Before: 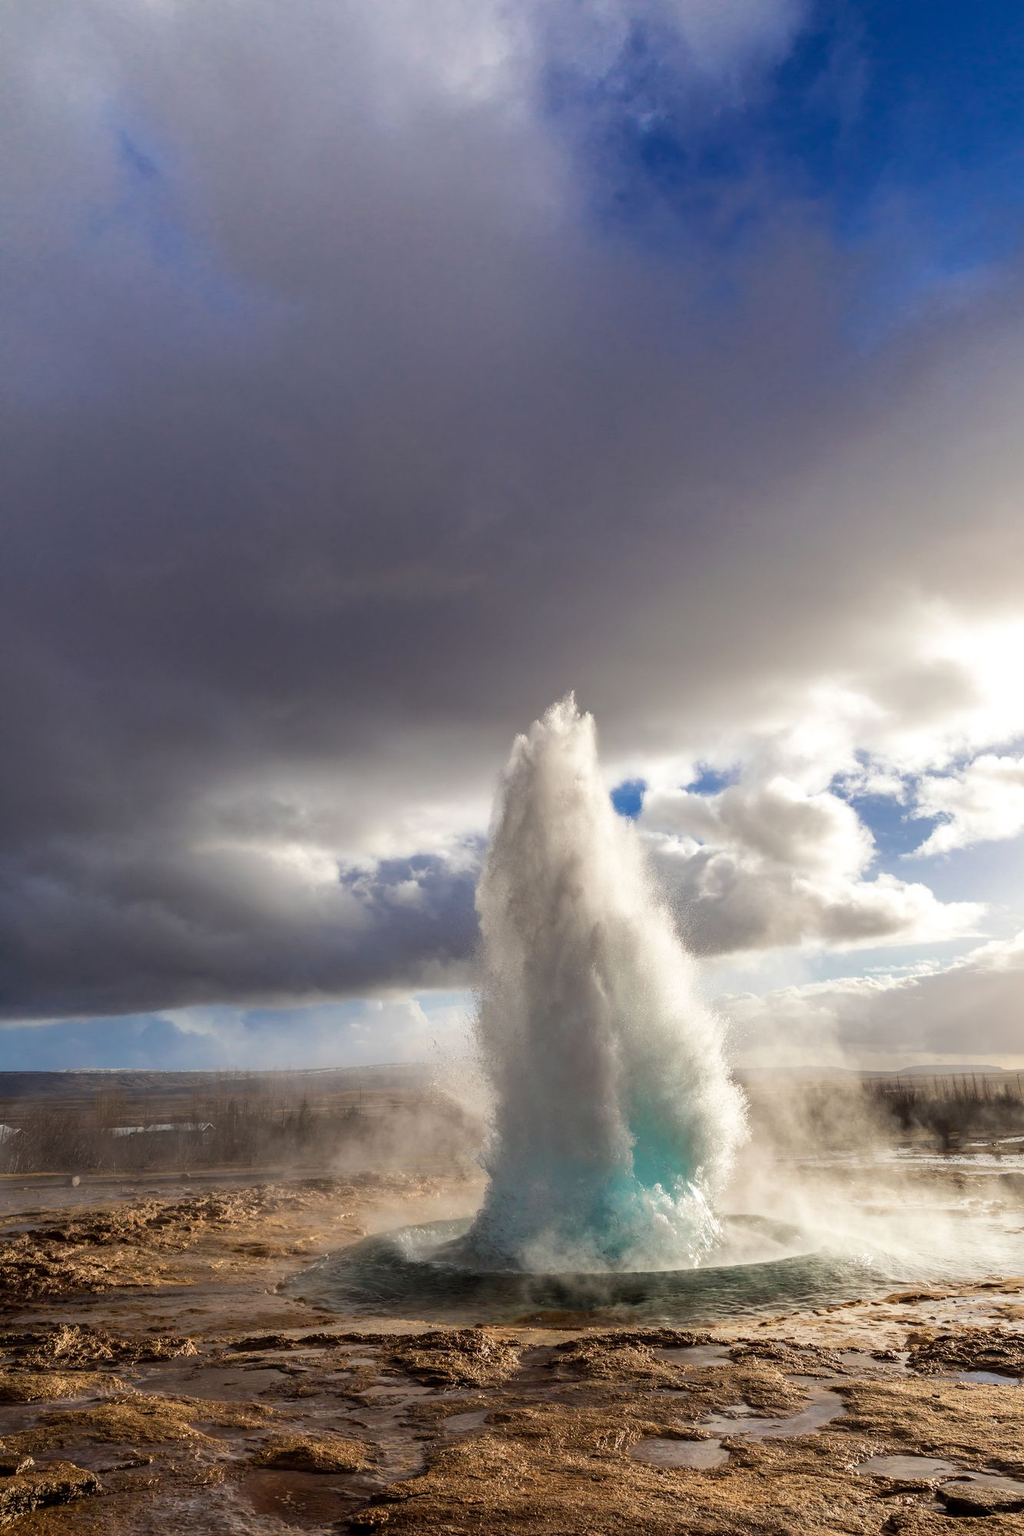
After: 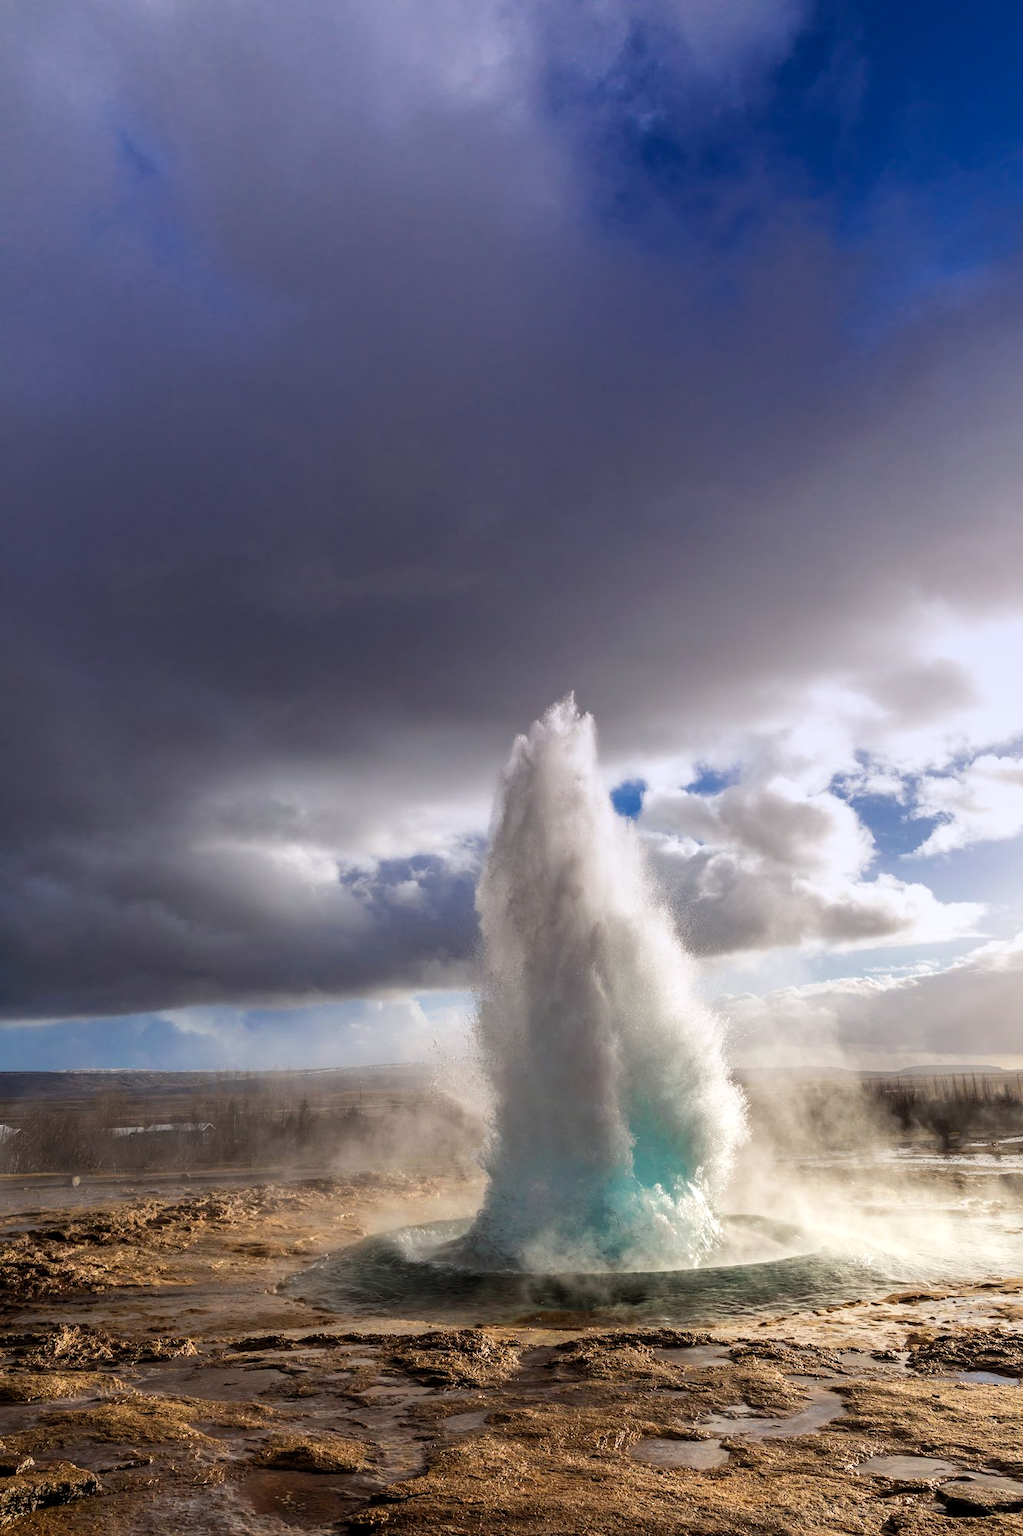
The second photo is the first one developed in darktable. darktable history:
graduated density: hue 238.83°, saturation 50%
levels: levels [0.016, 0.484, 0.953]
